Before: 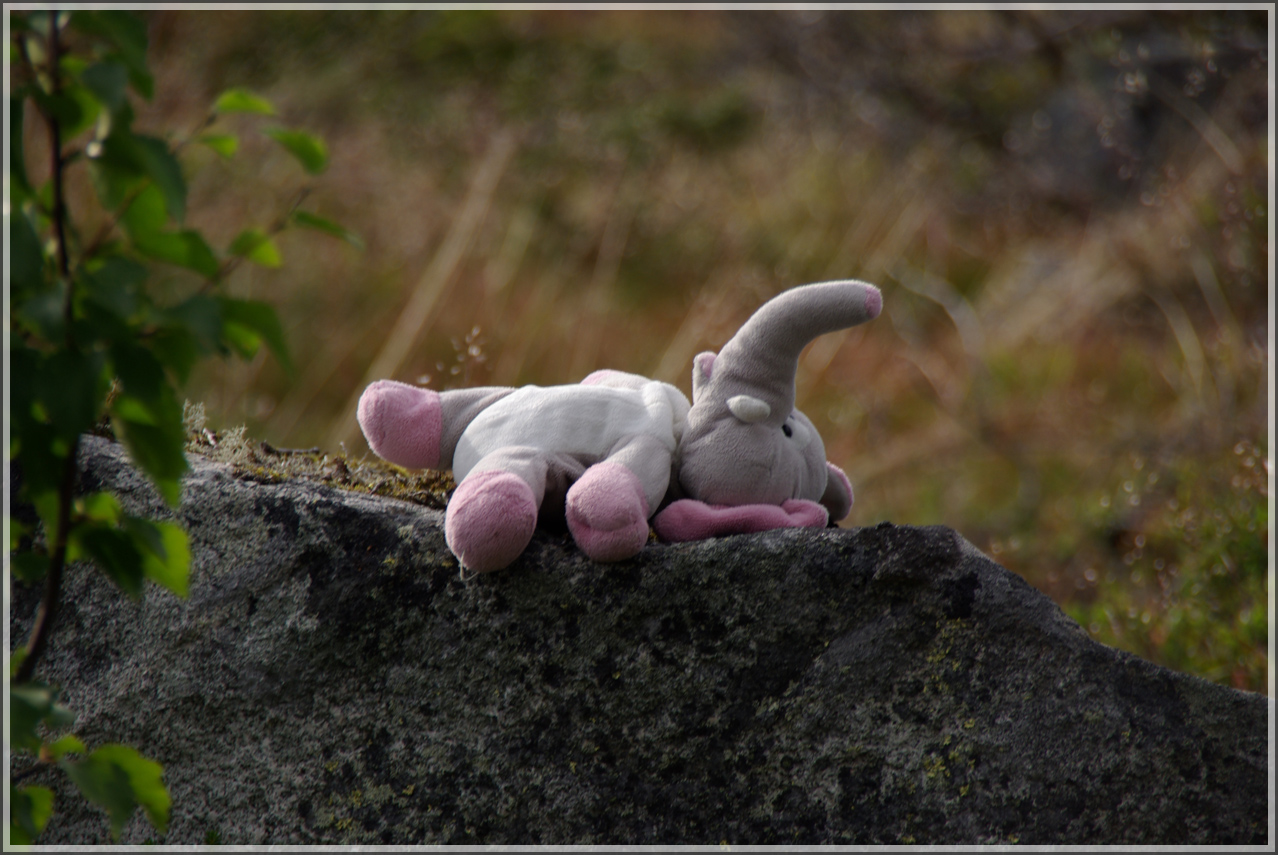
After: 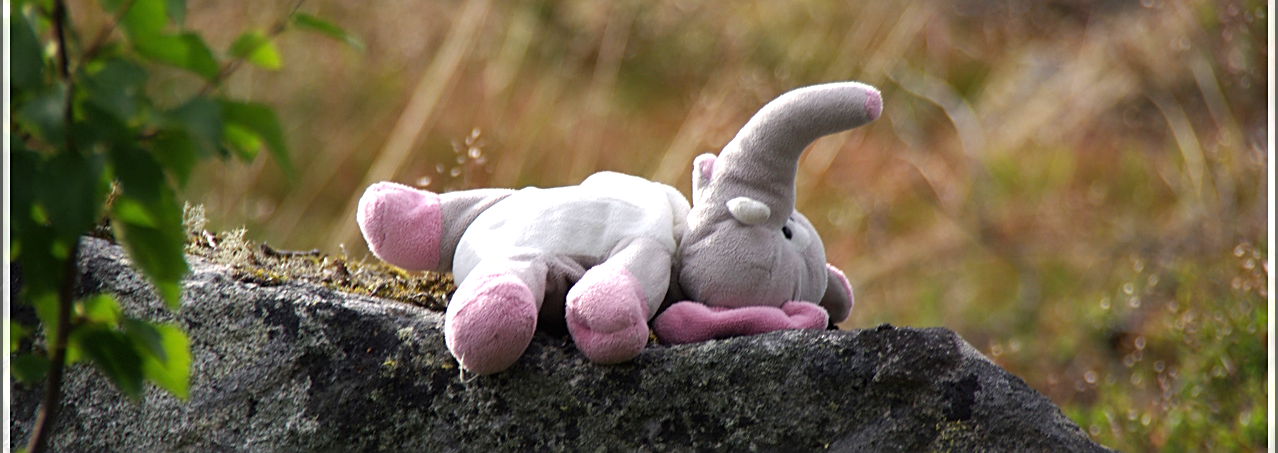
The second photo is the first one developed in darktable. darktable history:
crop and rotate: top 23.215%, bottom 23.767%
exposure: black level correction 0, exposure 1.099 EV, compensate exposure bias true, compensate highlight preservation false
sharpen: on, module defaults
